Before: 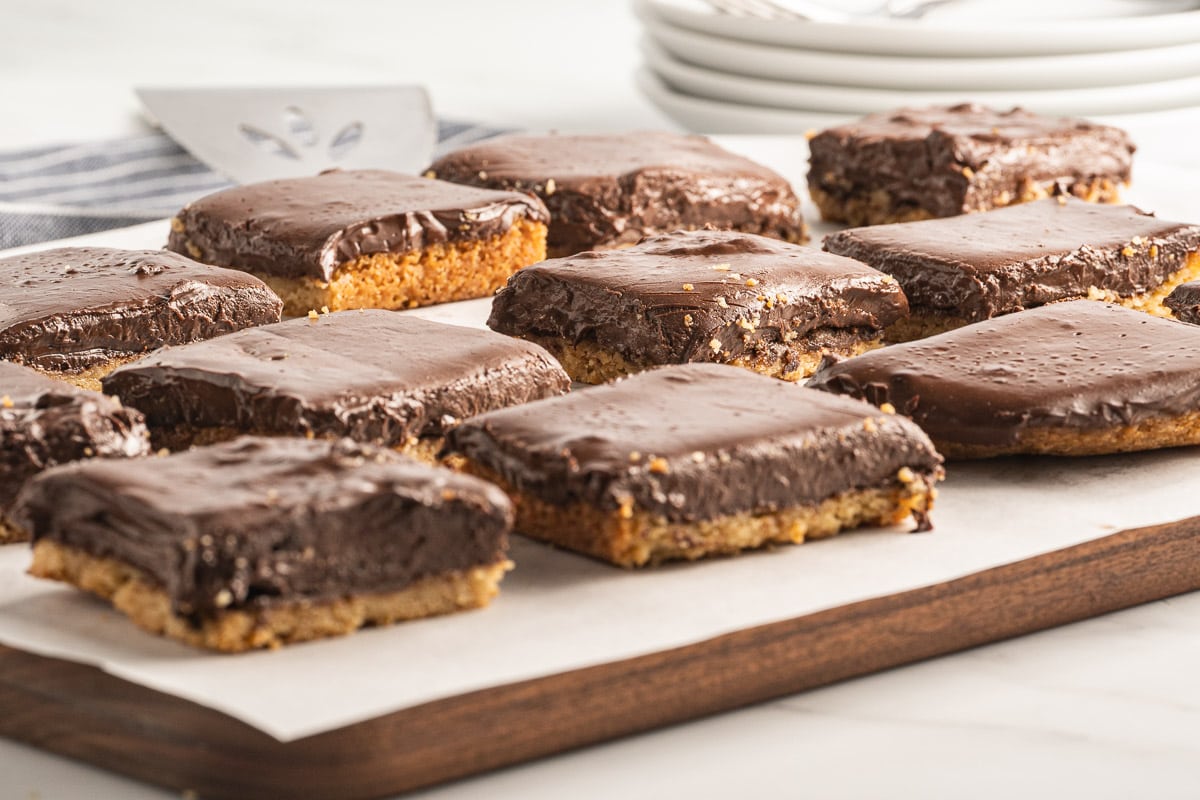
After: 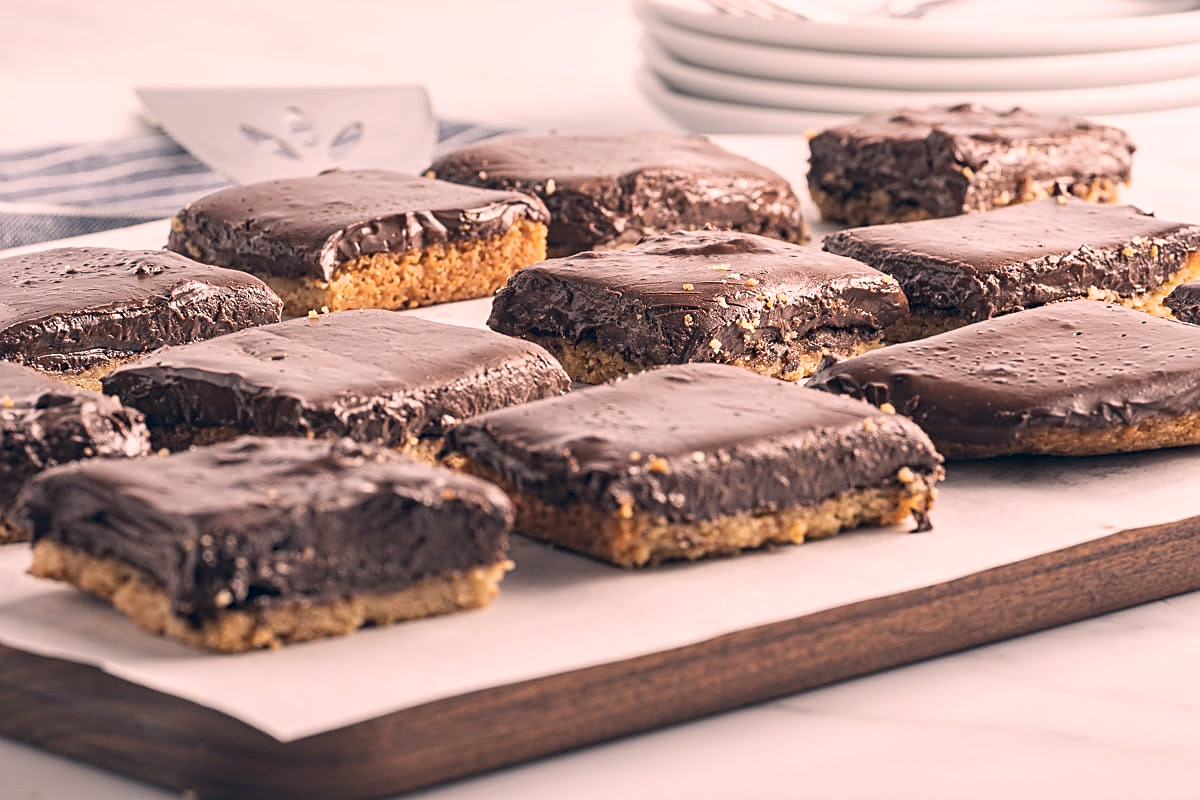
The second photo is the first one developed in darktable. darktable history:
color correction: highlights a* 13.89, highlights b* 6.06, shadows a* -5.61, shadows b* -15.42, saturation 0.85
sharpen: on, module defaults
